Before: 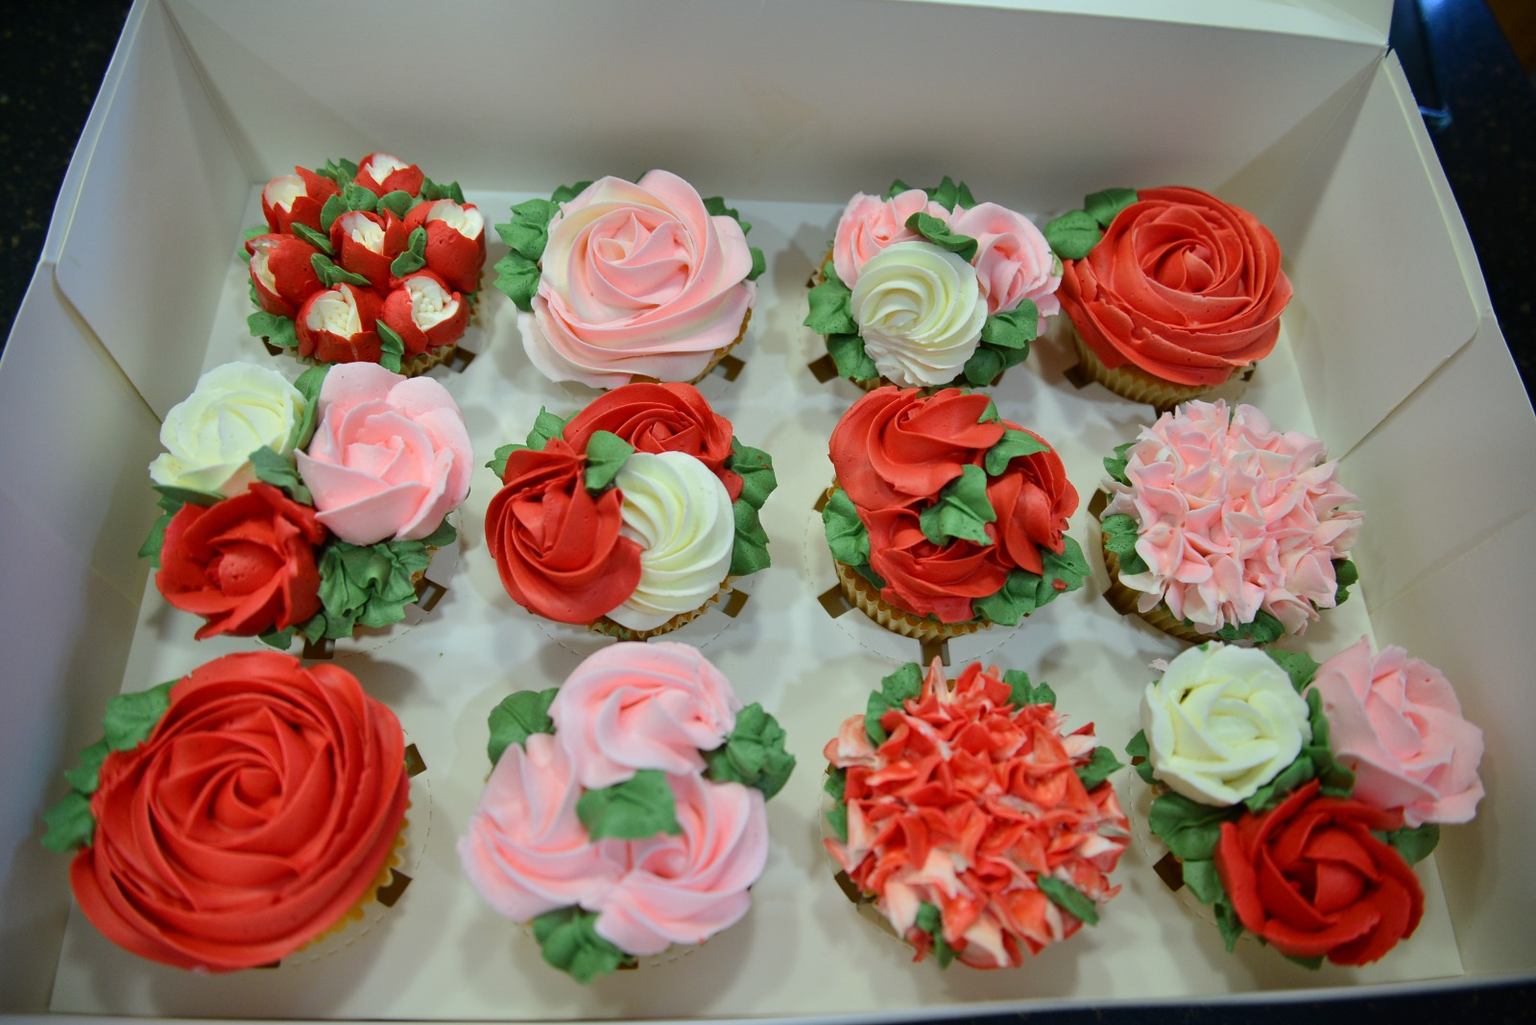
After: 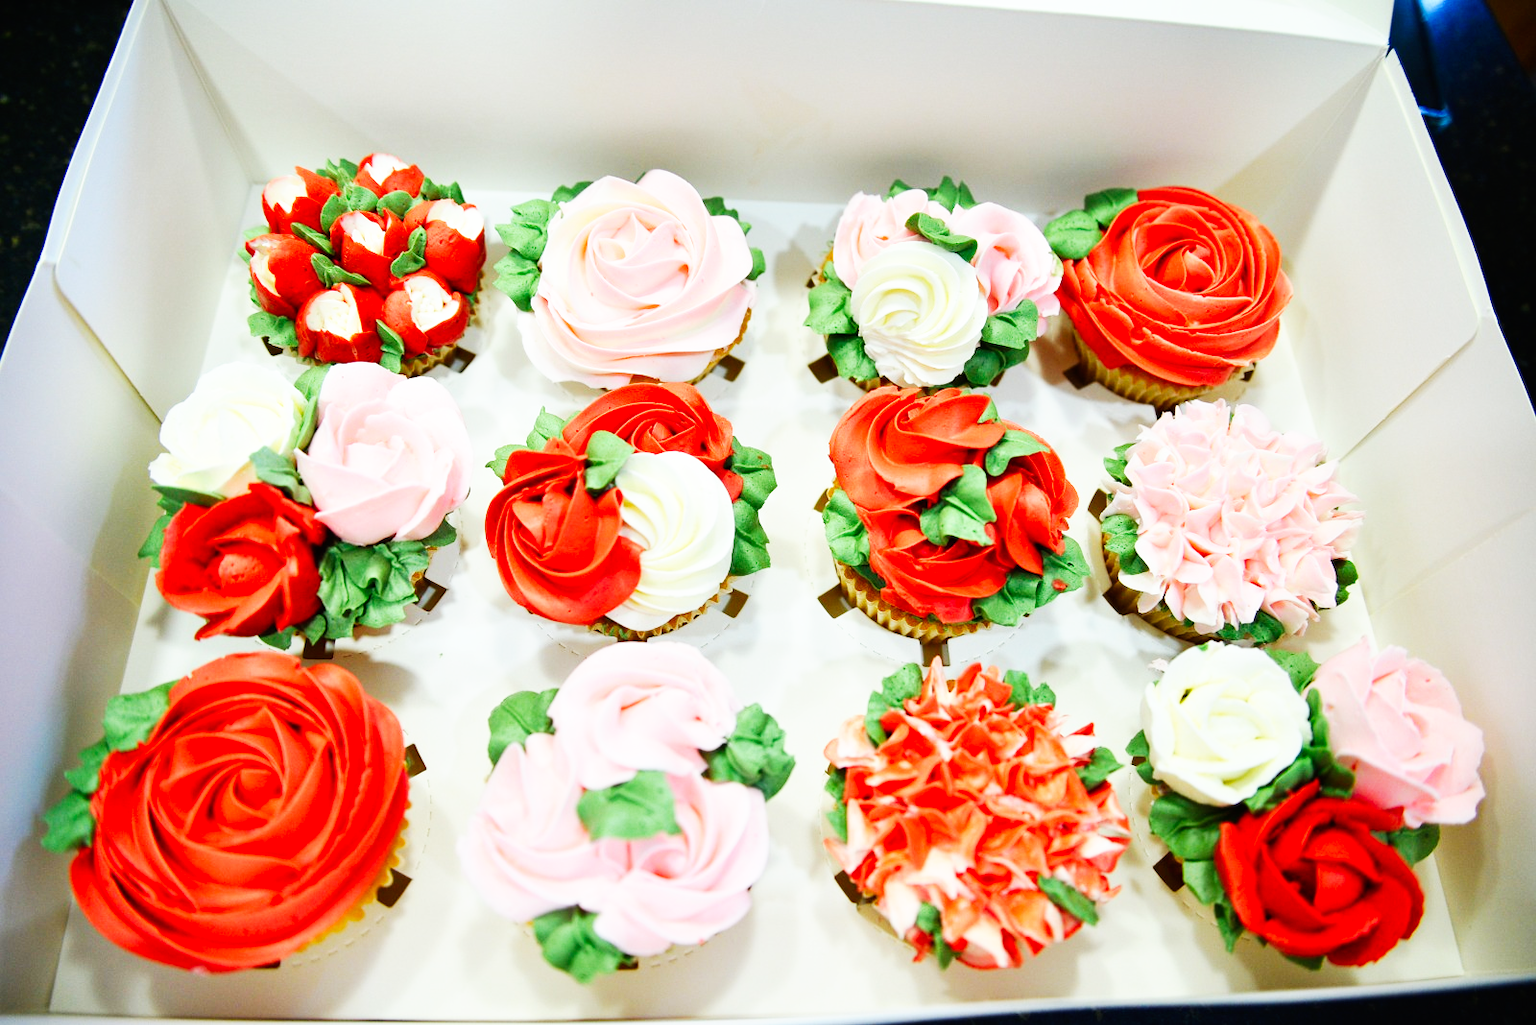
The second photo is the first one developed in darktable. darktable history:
base curve: curves: ch0 [(0, 0) (0.007, 0.004) (0.027, 0.03) (0.046, 0.07) (0.207, 0.54) (0.442, 0.872) (0.673, 0.972) (1, 1)], preserve colors none
exposure: exposure 0.271 EV, compensate highlight preservation false
